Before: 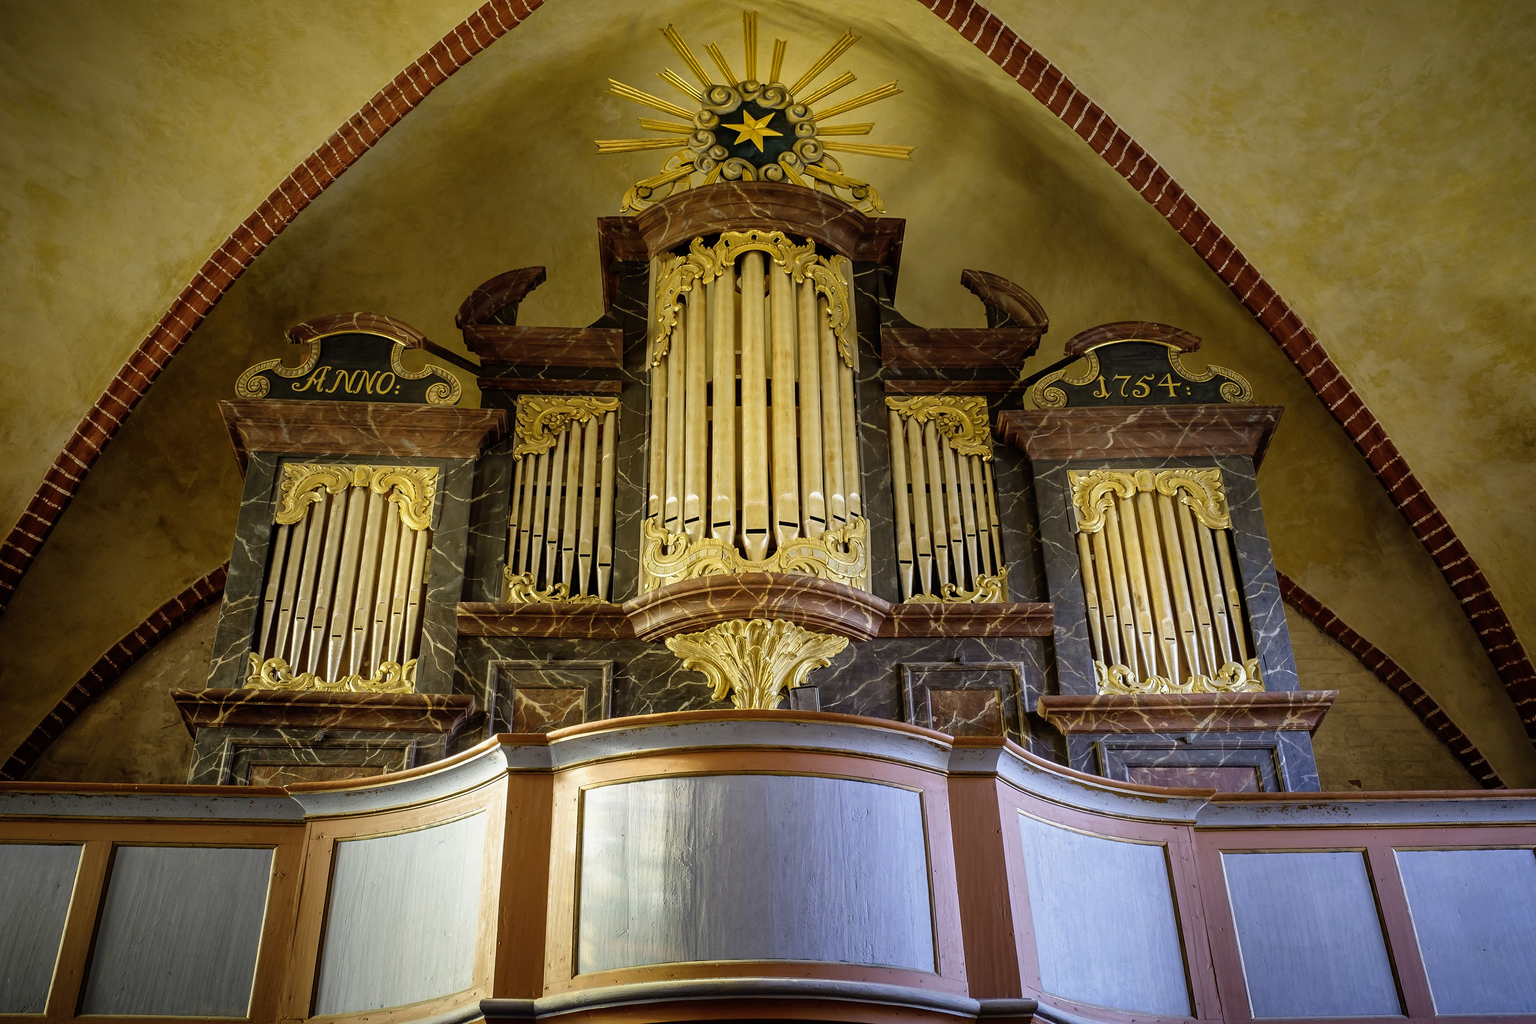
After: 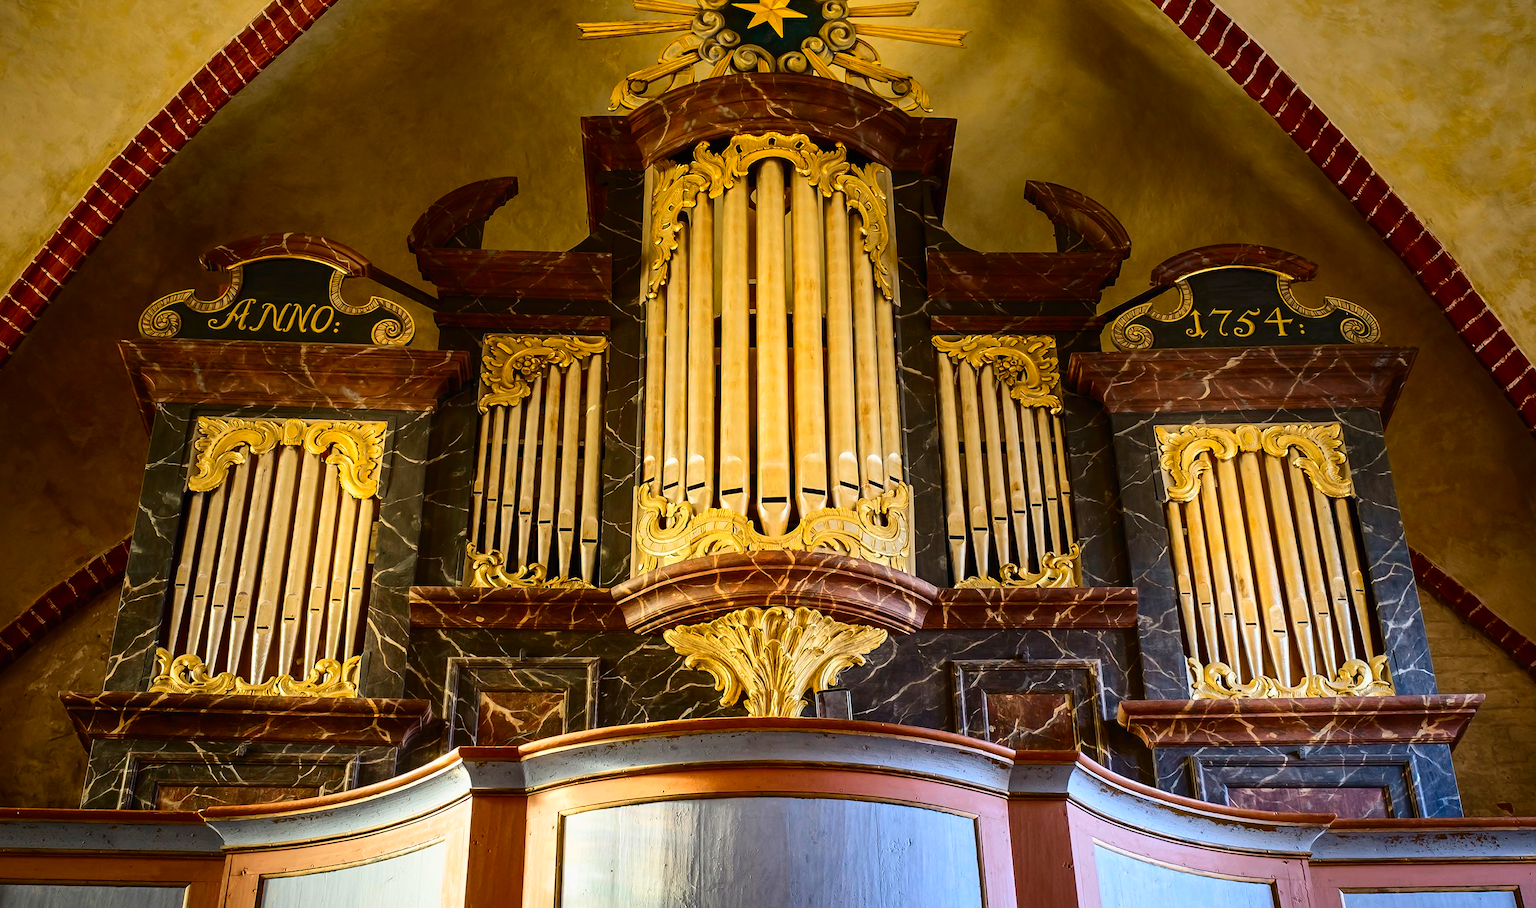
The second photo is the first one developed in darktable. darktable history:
tone curve: curves: ch0 [(0, 0) (0.003, 0.002) (0.011, 0.009) (0.025, 0.02) (0.044, 0.034) (0.069, 0.046) (0.1, 0.062) (0.136, 0.083) (0.177, 0.119) (0.224, 0.162) (0.277, 0.216) (0.335, 0.282) (0.399, 0.365) (0.468, 0.457) (0.543, 0.541) (0.623, 0.624) (0.709, 0.713) (0.801, 0.797) (0.898, 0.889) (1, 1)], color space Lab, independent channels, preserve colors none
crop: left 7.915%, top 11.89%, right 10.103%, bottom 15.395%
contrast brightness saturation: contrast 0.231, brightness 0.111, saturation 0.29
